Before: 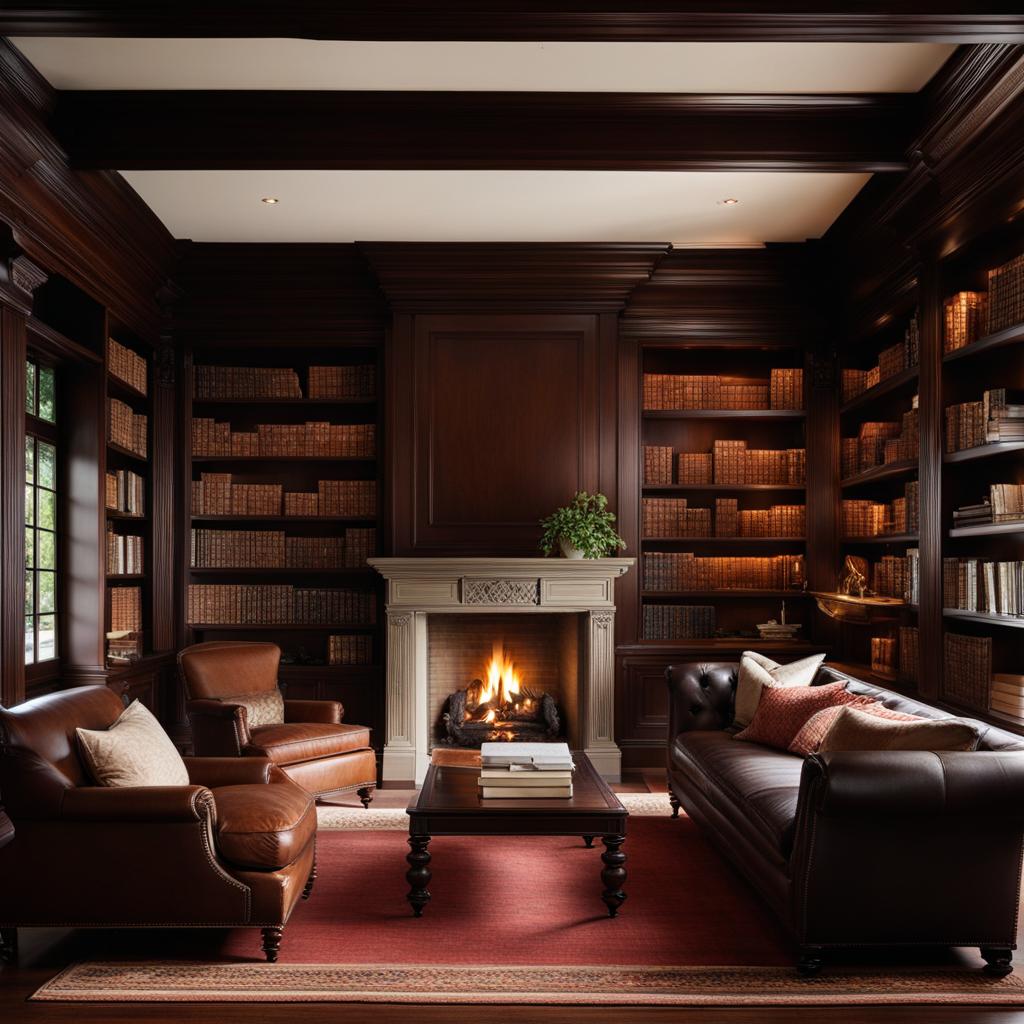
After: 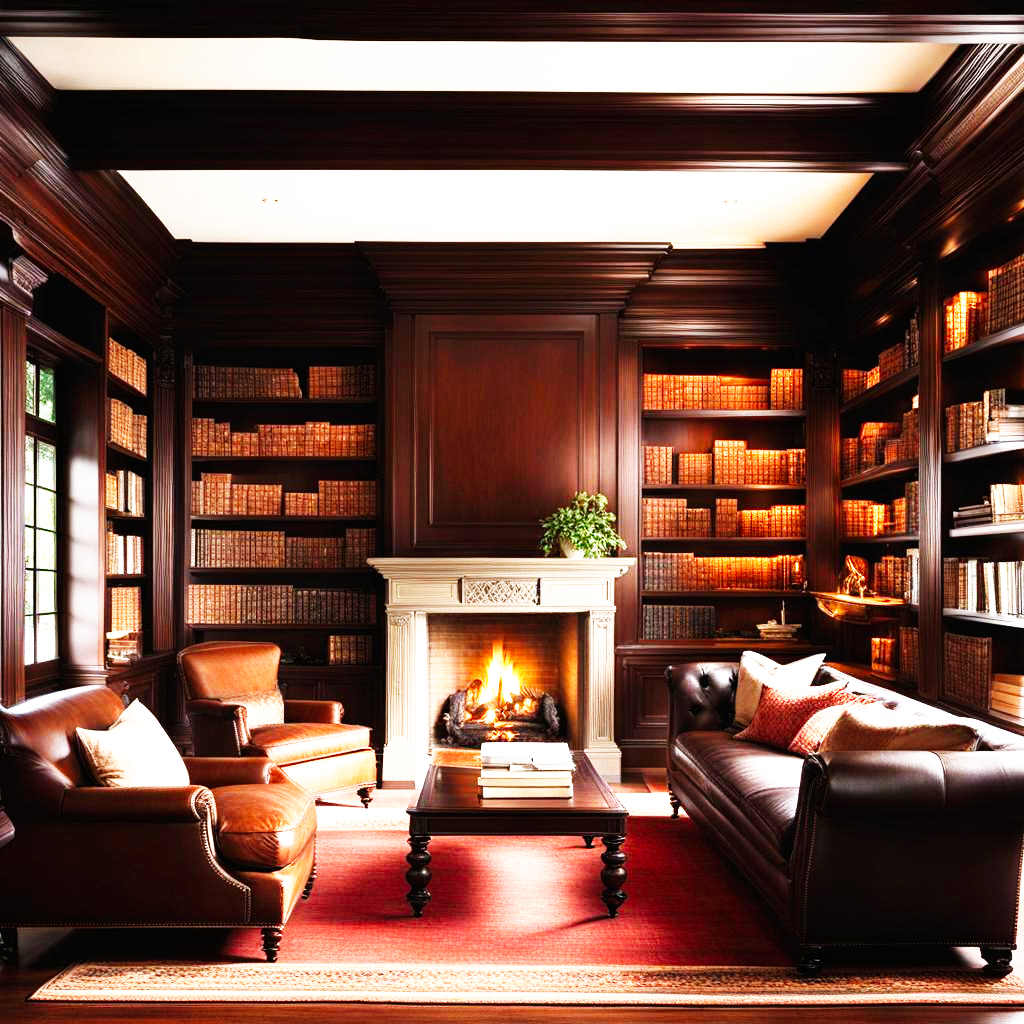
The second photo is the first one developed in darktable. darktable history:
base curve: curves: ch0 [(0, 0) (0.007, 0.004) (0.027, 0.03) (0.046, 0.07) (0.207, 0.54) (0.442, 0.872) (0.673, 0.972) (1, 1)], preserve colors none
exposure: black level correction 0, exposure 1.1 EV, compensate exposure bias true, compensate highlight preservation false
tone equalizer: on, module defaults
